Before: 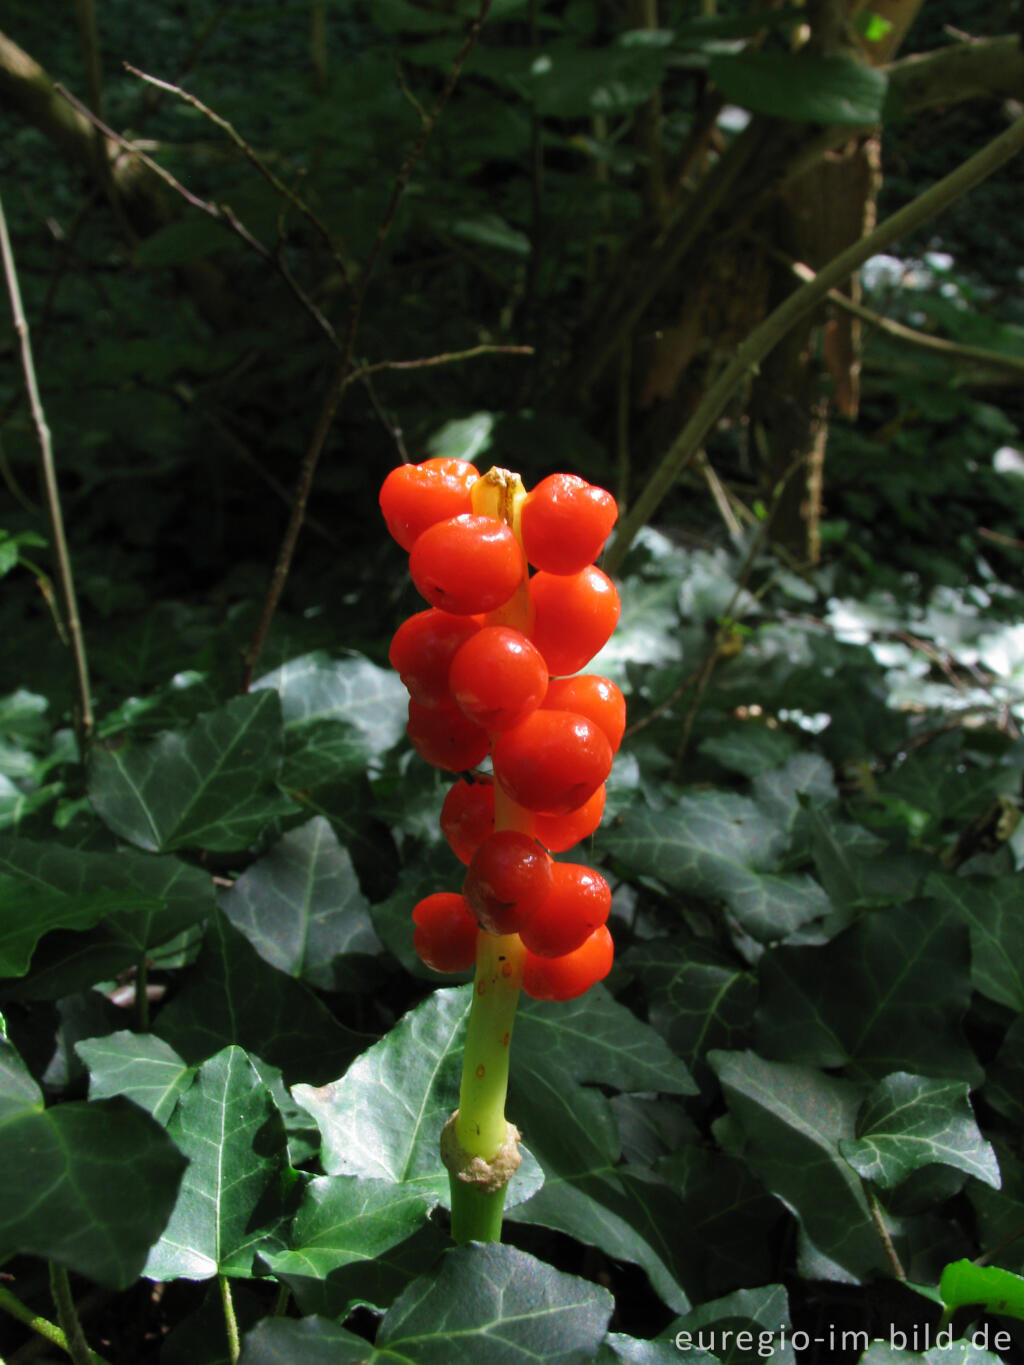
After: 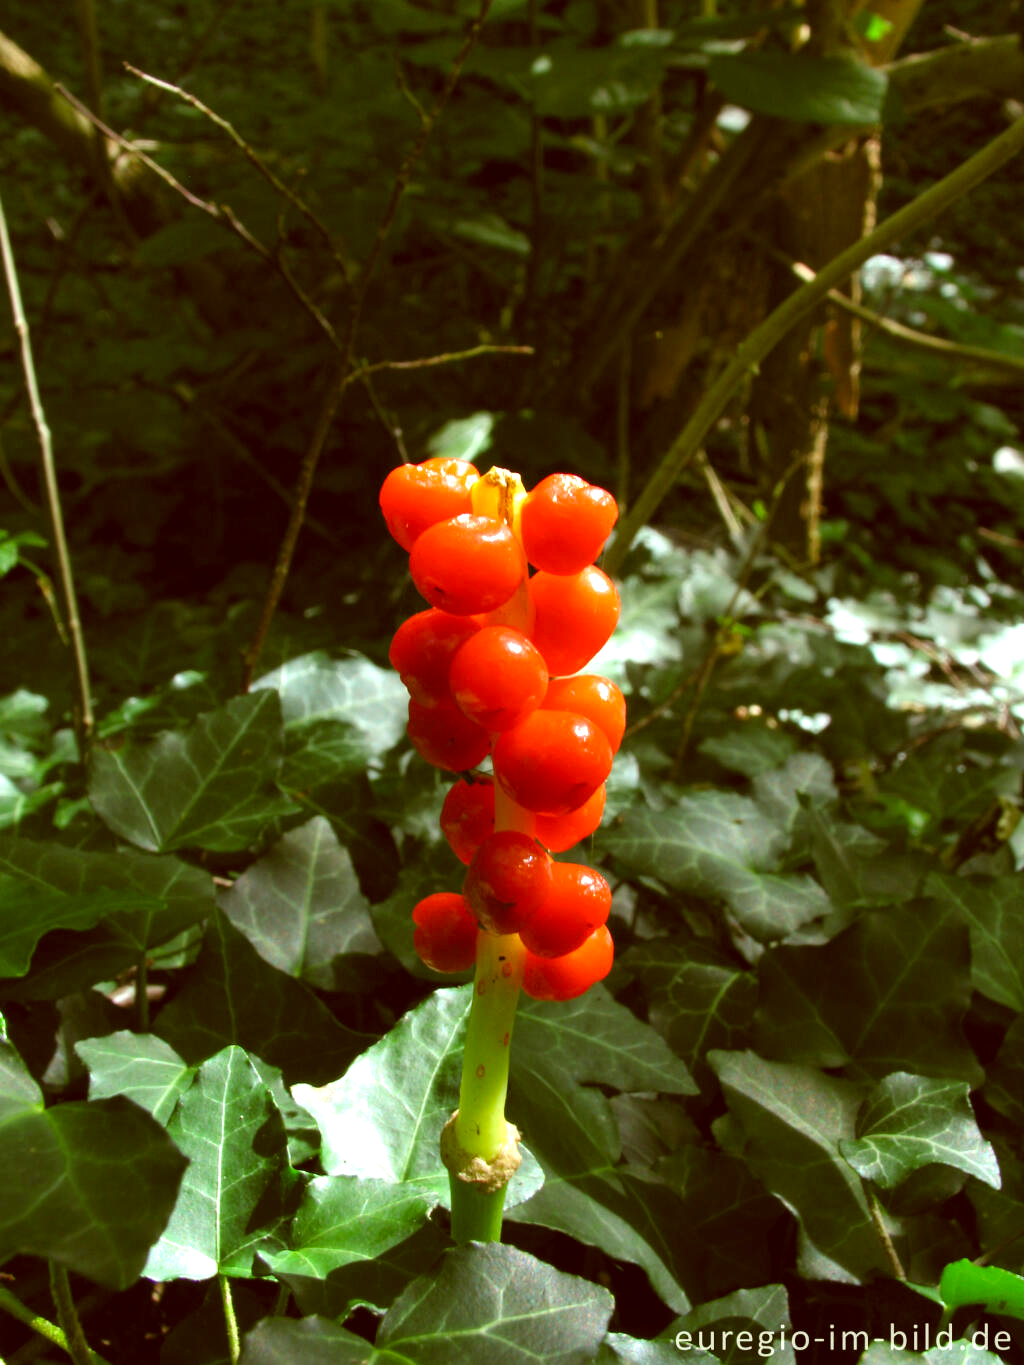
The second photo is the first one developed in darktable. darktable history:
color correction: highlights a* -5.41, highlights b* 9.79, shadows a* 9.52, shadows b* 24.93
exposure: exposure 0.755 EV, compensate exposure bias true, compensate highlight preservation false
